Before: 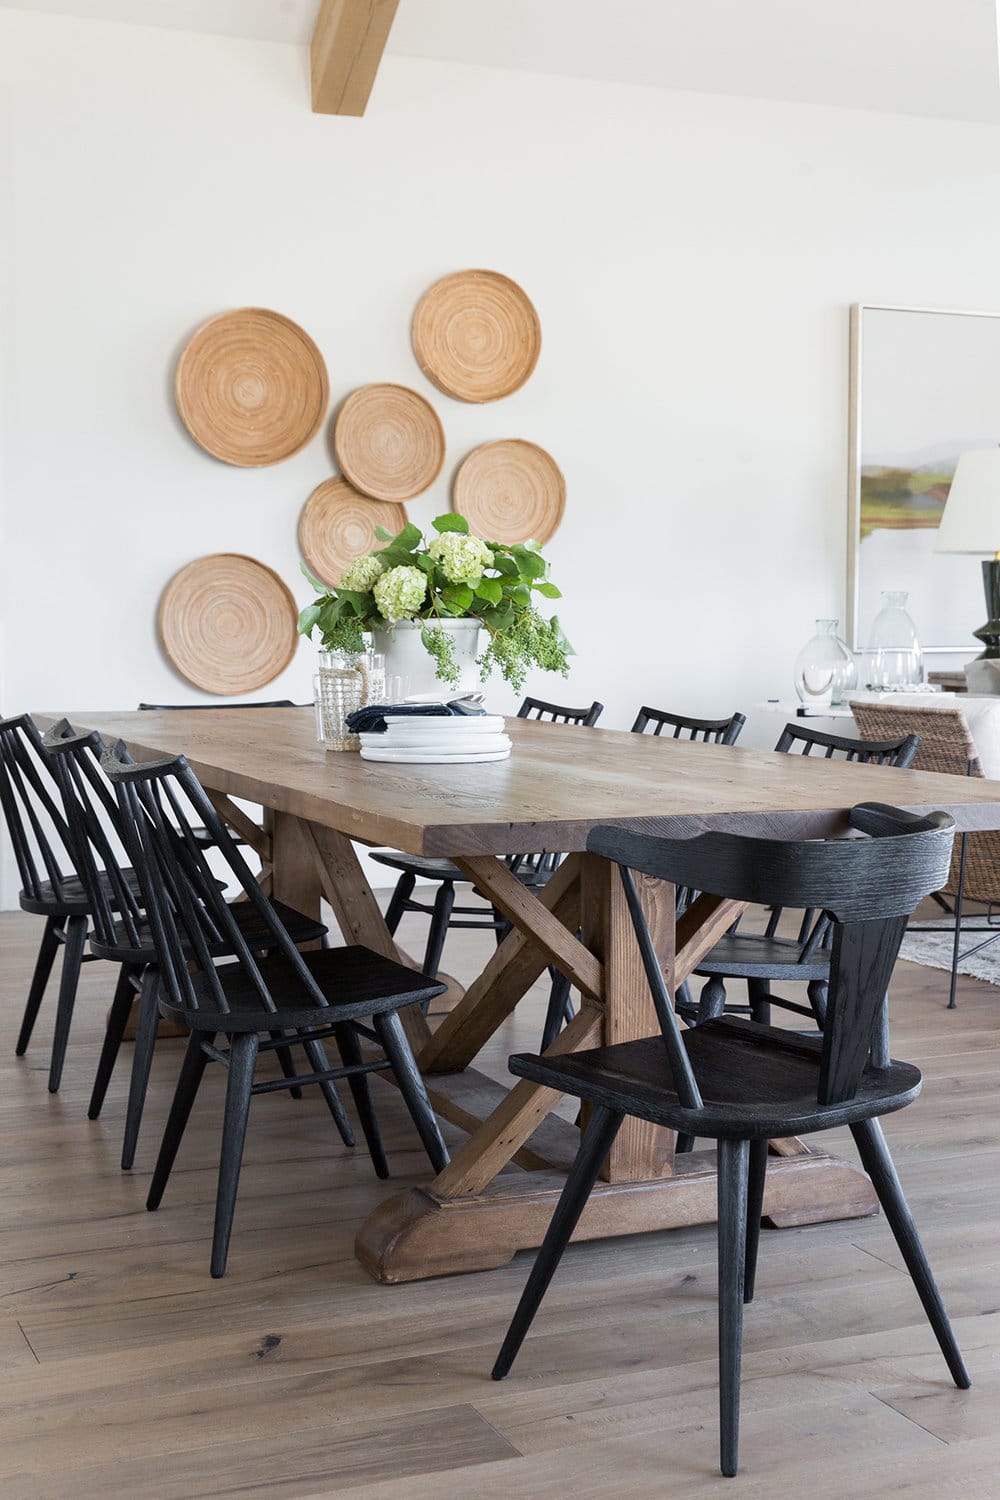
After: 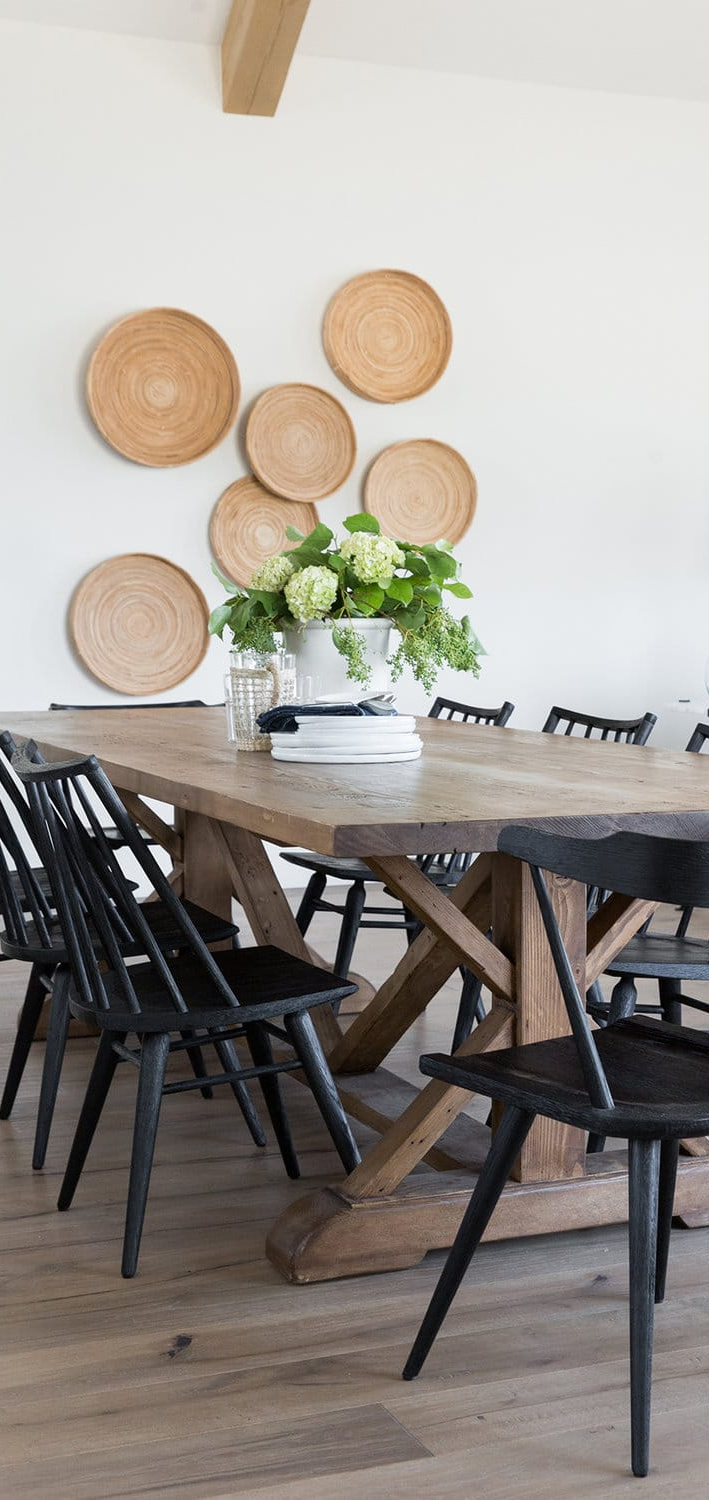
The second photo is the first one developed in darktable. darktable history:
crop and rotate: left 8.961%, right 20.094%
